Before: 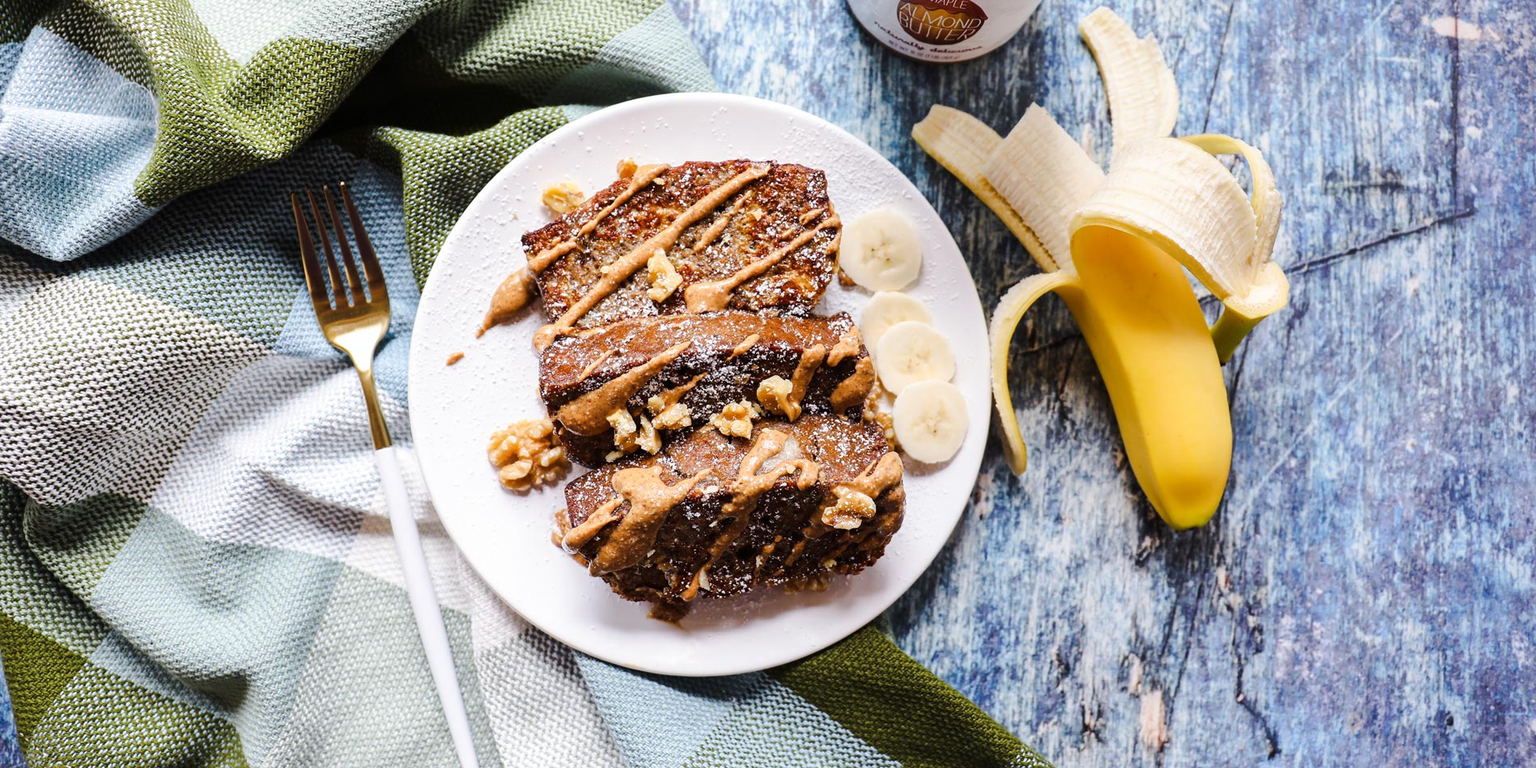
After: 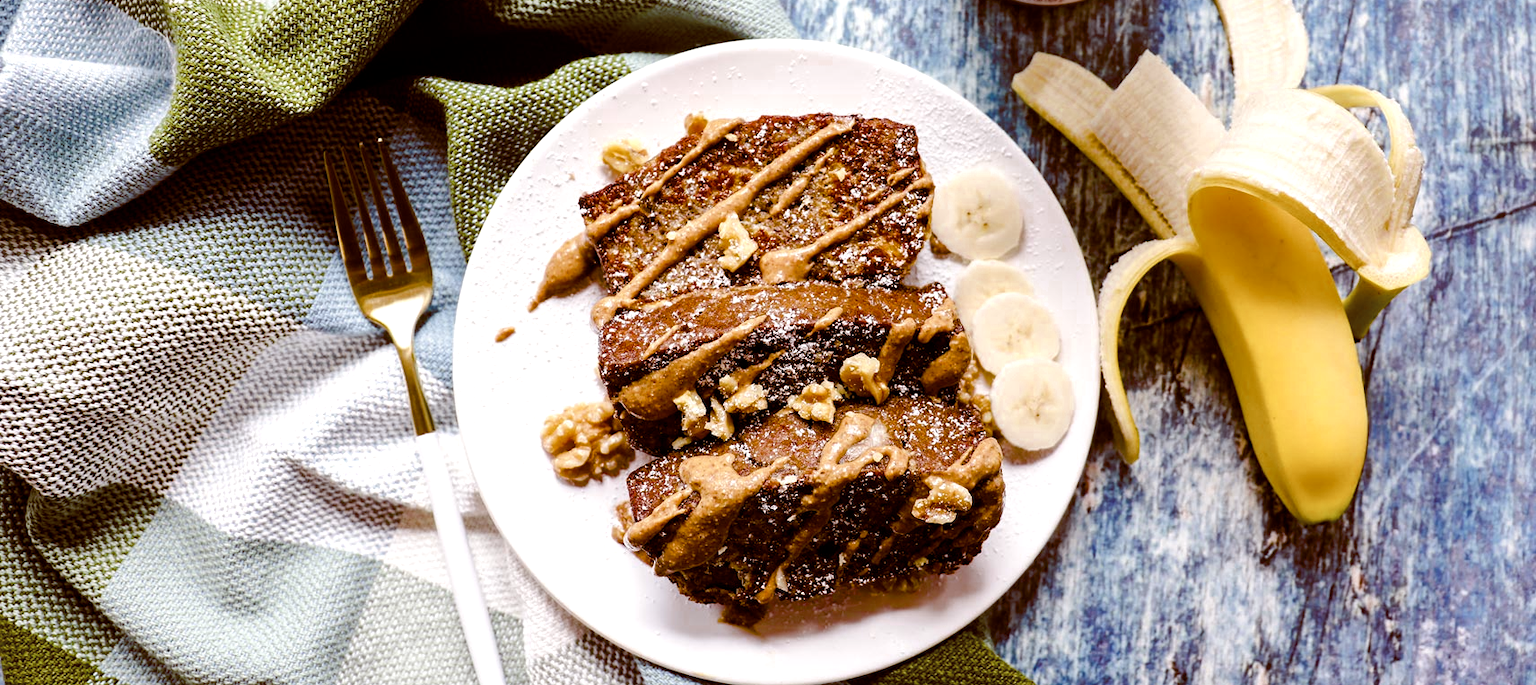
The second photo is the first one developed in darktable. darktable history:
color balance rgb: power › chroma 0.268%, power › hue 62.73°, global offset › chroma 0.4%, global offset › hue 32.6°, perceptual saturation grading › global saturation 27.061%, perceptual saturation grading › highlights -28.499%, perceptual saturation grading › mid-tones 15.587%, perceptual saturation grading › shadows 32.76%, global vibrance 24.982%, contrast 9.953%
color zones: curves: ch0 [(0, 0.5) (0.125, 0.4) (0.25, 0.5) (0.375, 0.4) (0.5, 0.4) (0.625, 0.35) (0.75, 0.35) (0.875, 0.5)]; ch1 [(0, 0.35) (0.125, 0.45) (0.25, 0.35) (0.375, 0.35) (0.5, 0.35) (0.625, 0.35) (0.75, 0.45) (0.875, 0.35)]; ch2 [(0, 0.6) (0.125, 0.5) (0.25, 0.5) (0.375, 0.6) (0.5, 0.6) (0.625, 0.5) (0.75, 0.5) (0.875, 0.5)]
crop: top 7.538%, right 9.869%, bottom 11.99%
